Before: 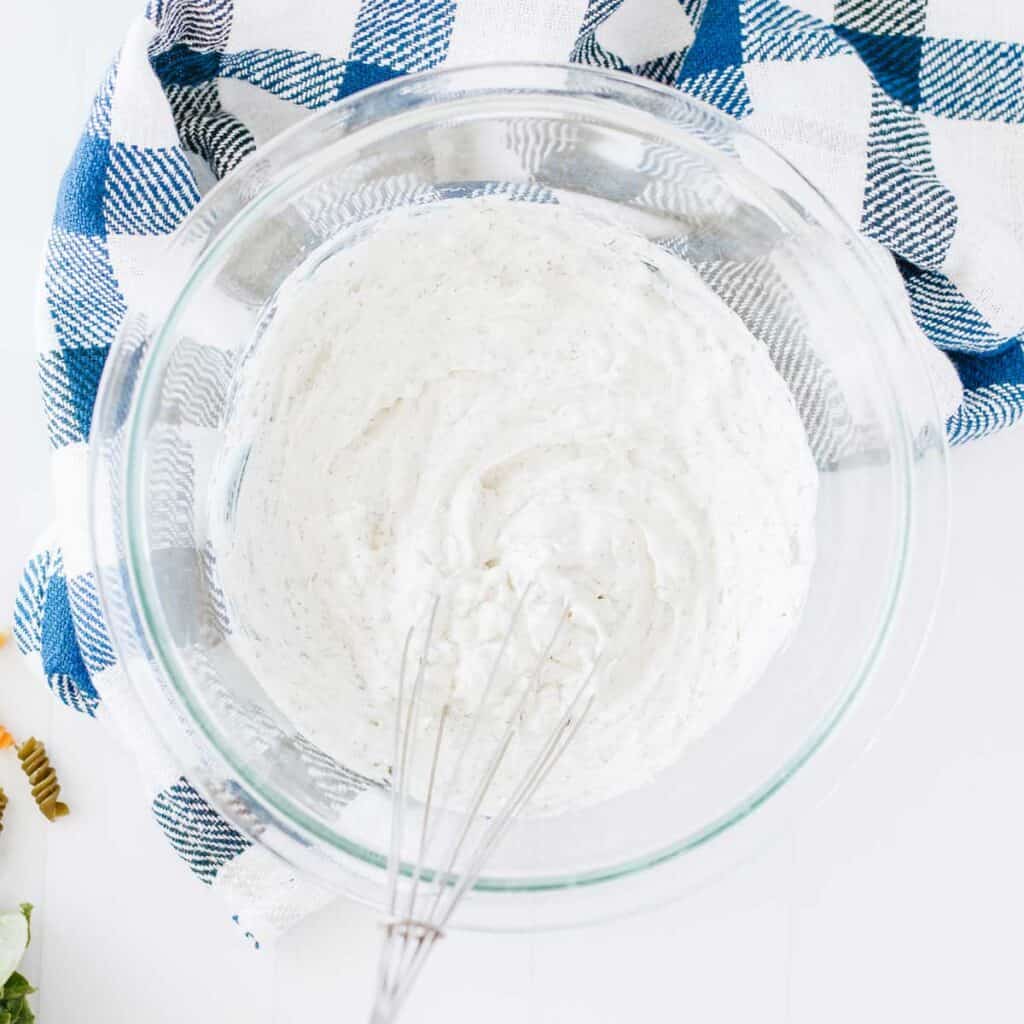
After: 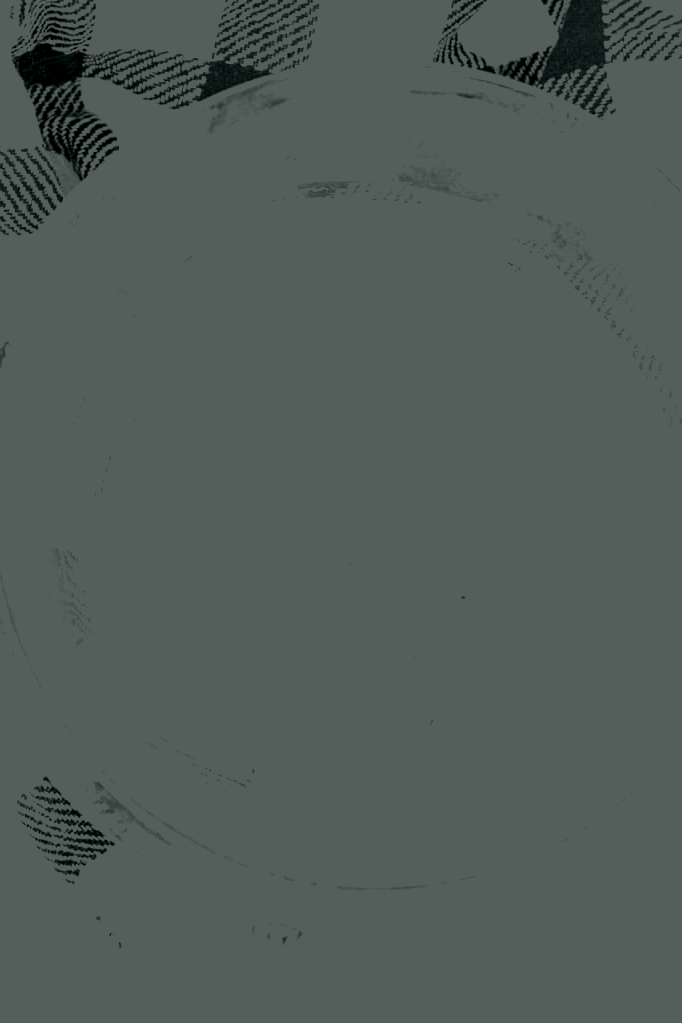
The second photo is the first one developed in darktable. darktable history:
crop and rotate: left 13.409%, right 19.924%
shadows and highlights: shadows 29.61, highlights -30.47, low approximation 0.01, soften with gaussian
colorize: hue 90°, saturation 19%, lightness 1.59%, version 1
exposure: black level correction 0.001, exposure 1.116 EV, compensate highlight preservation false
